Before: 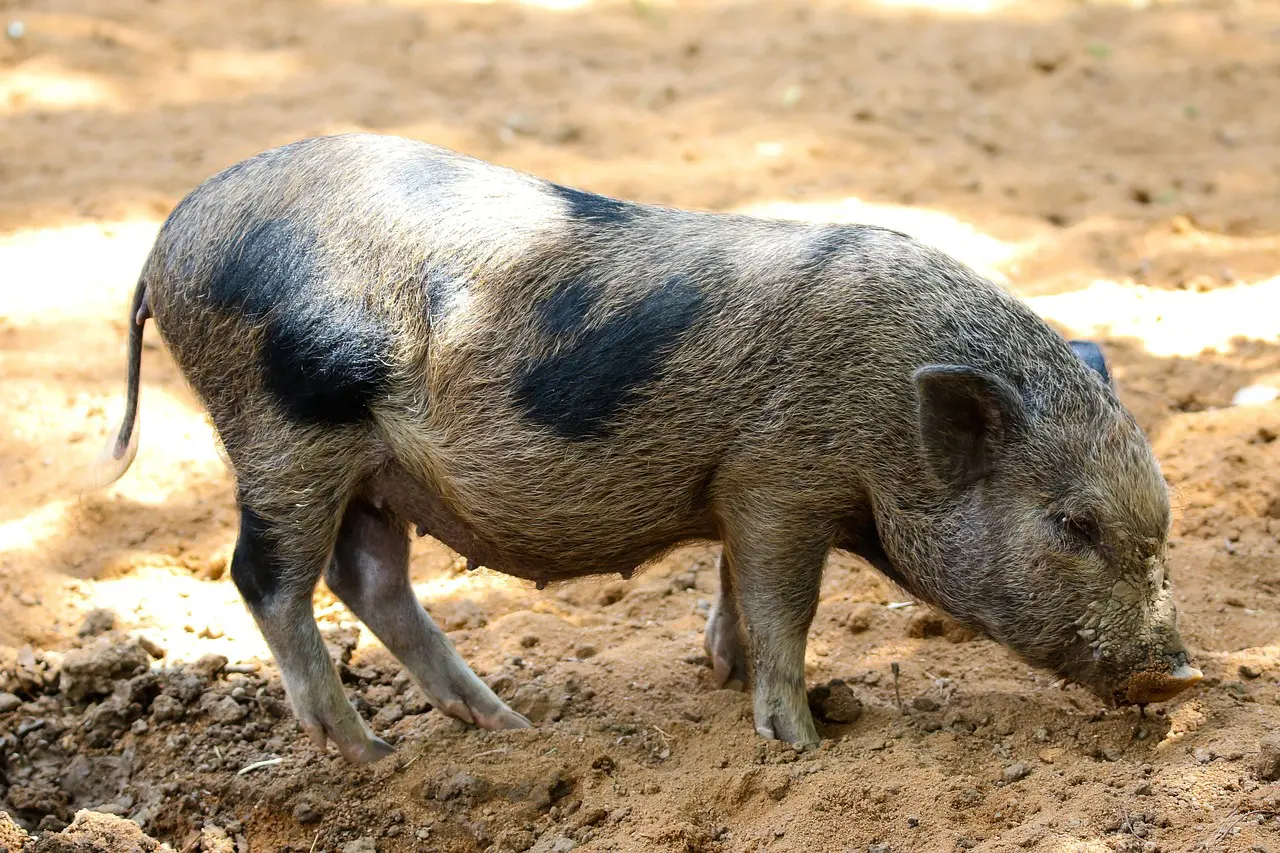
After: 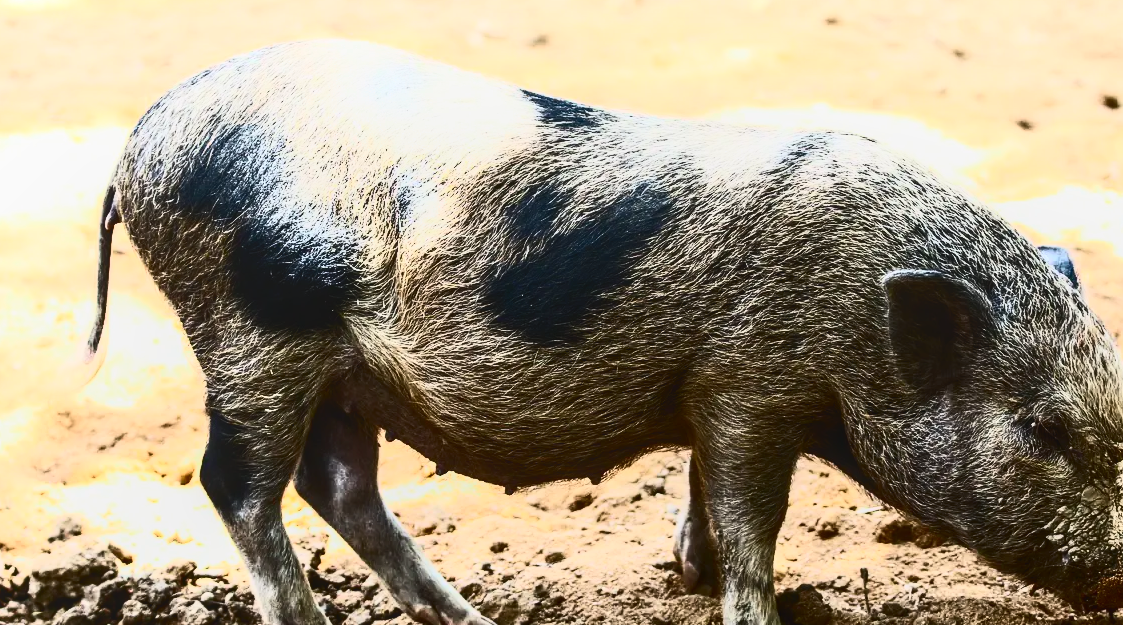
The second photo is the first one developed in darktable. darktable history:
local contrast: detail 110%
contrast brightness saturation: contrast 0.929, brightness 0.192
crop and rotate: left 2.446%, top 11.219%, right 9.765%, bottom 15.488%
